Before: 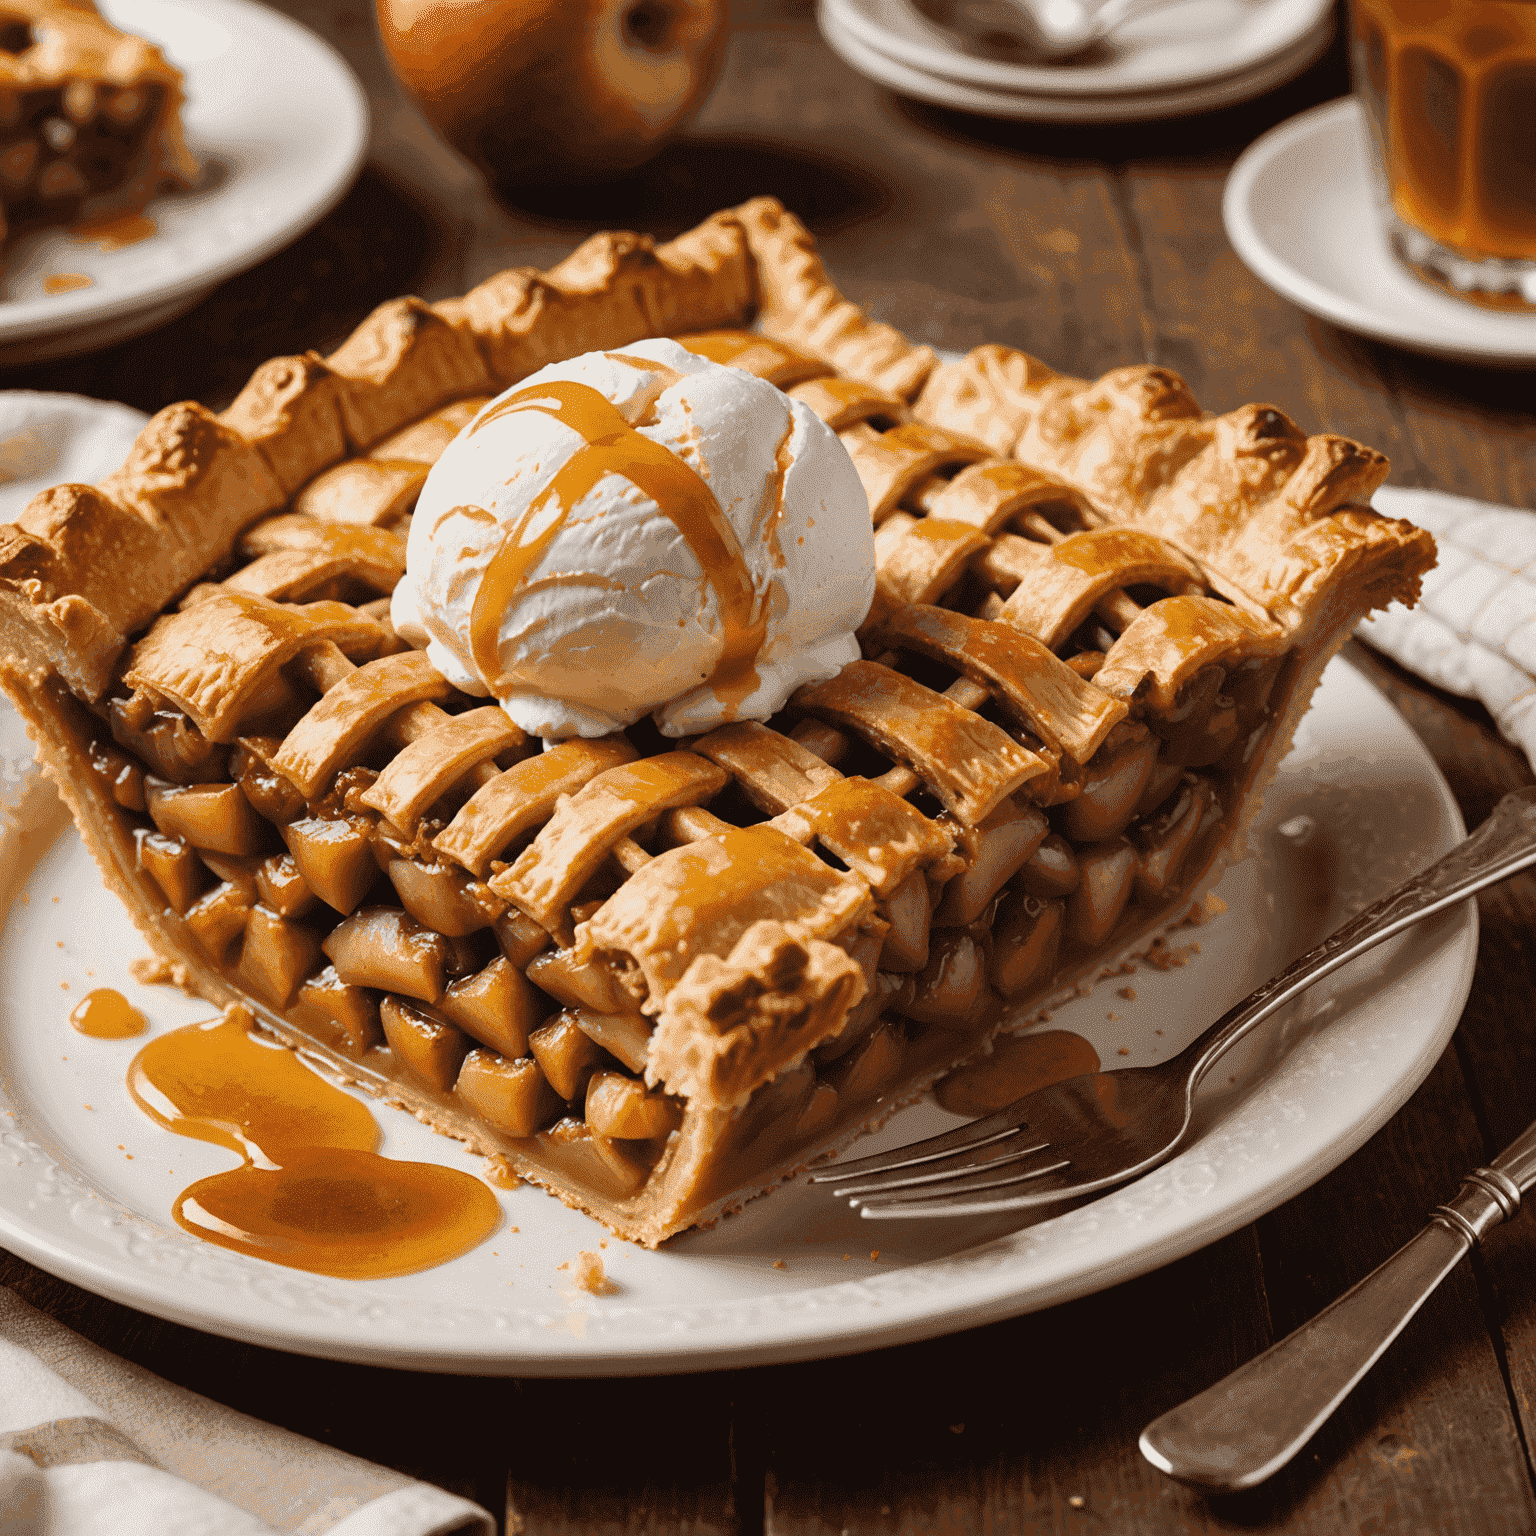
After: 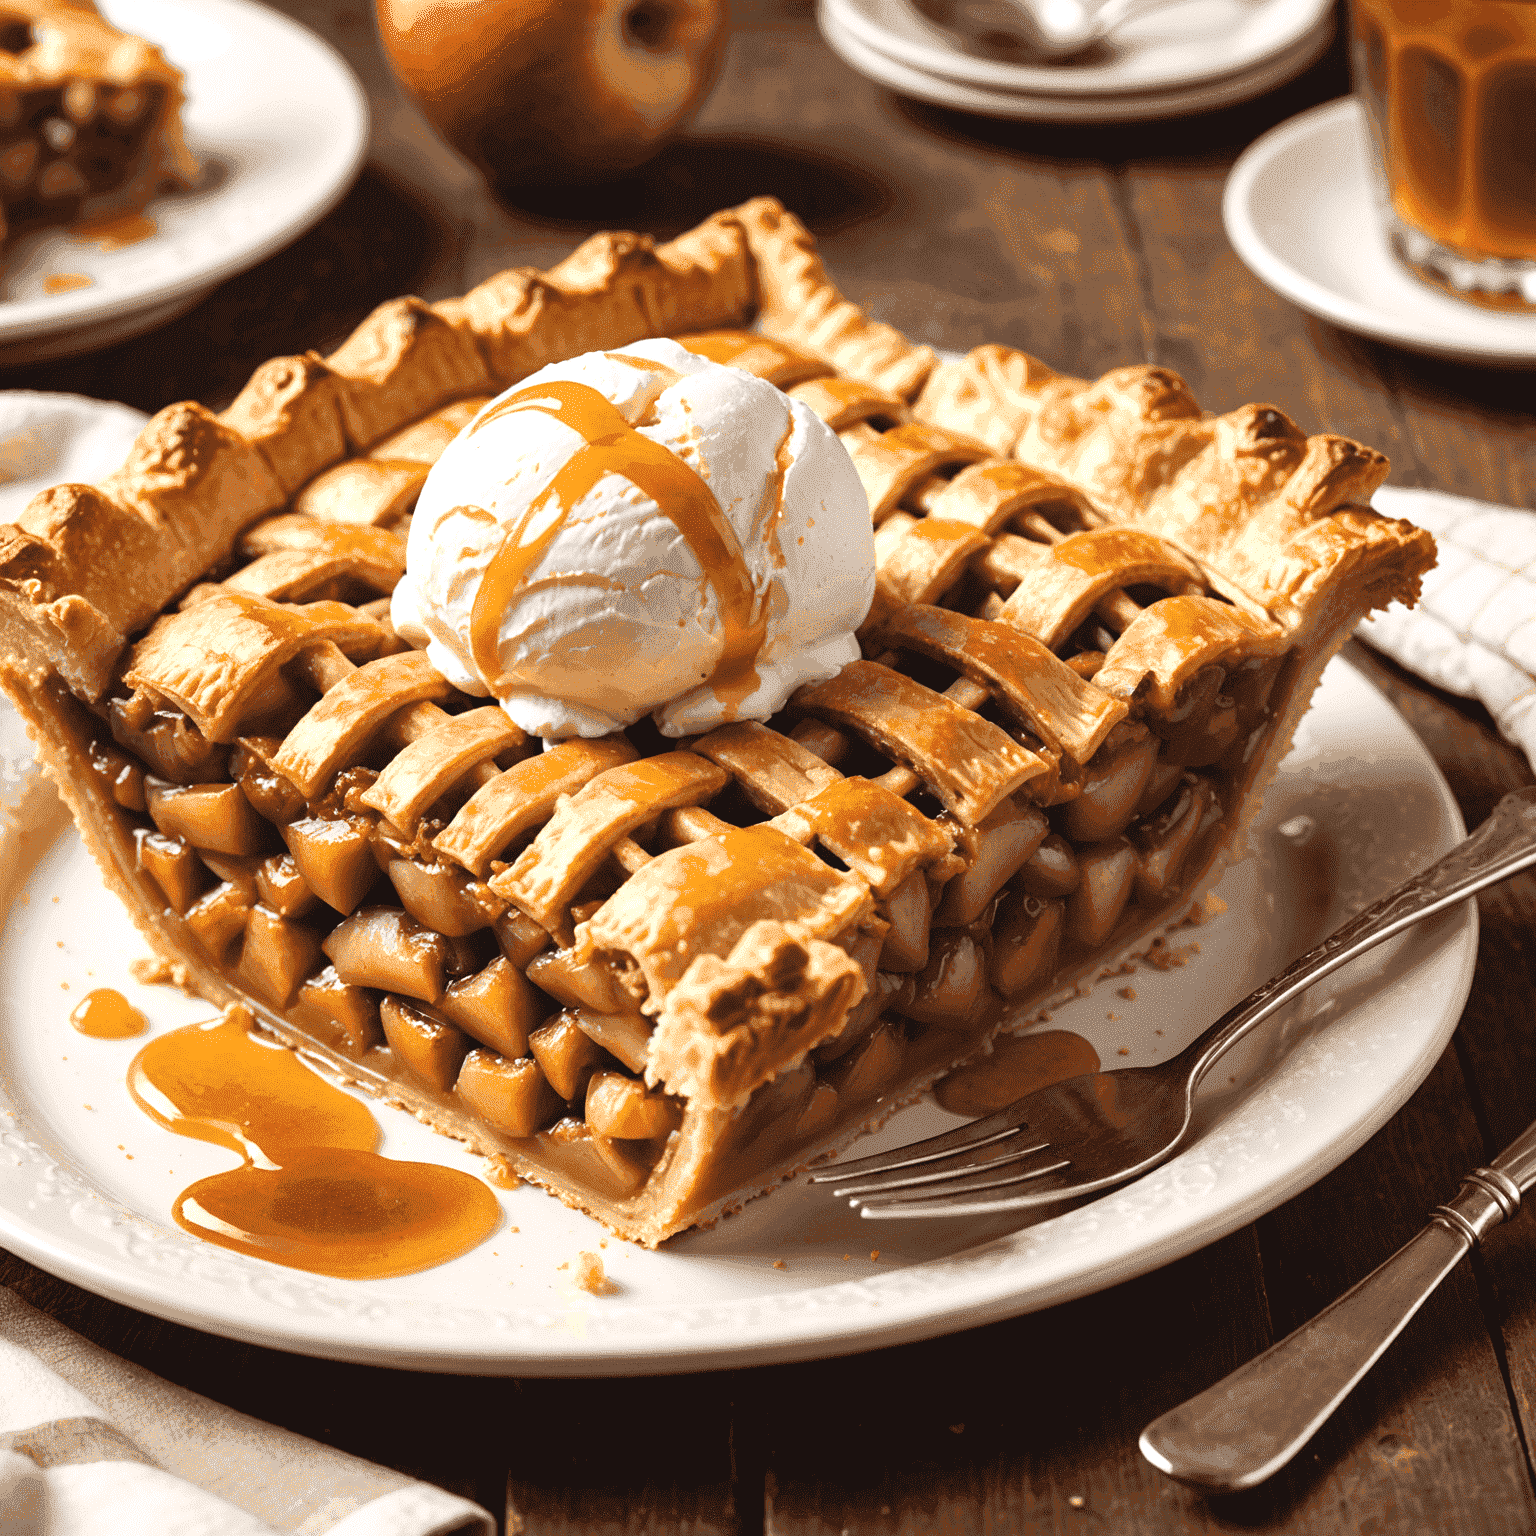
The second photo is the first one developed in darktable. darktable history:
exposure: black level correction 0, exposure 0.5 EV, compensate highlight preservation false
color correction: saturation 0.98
